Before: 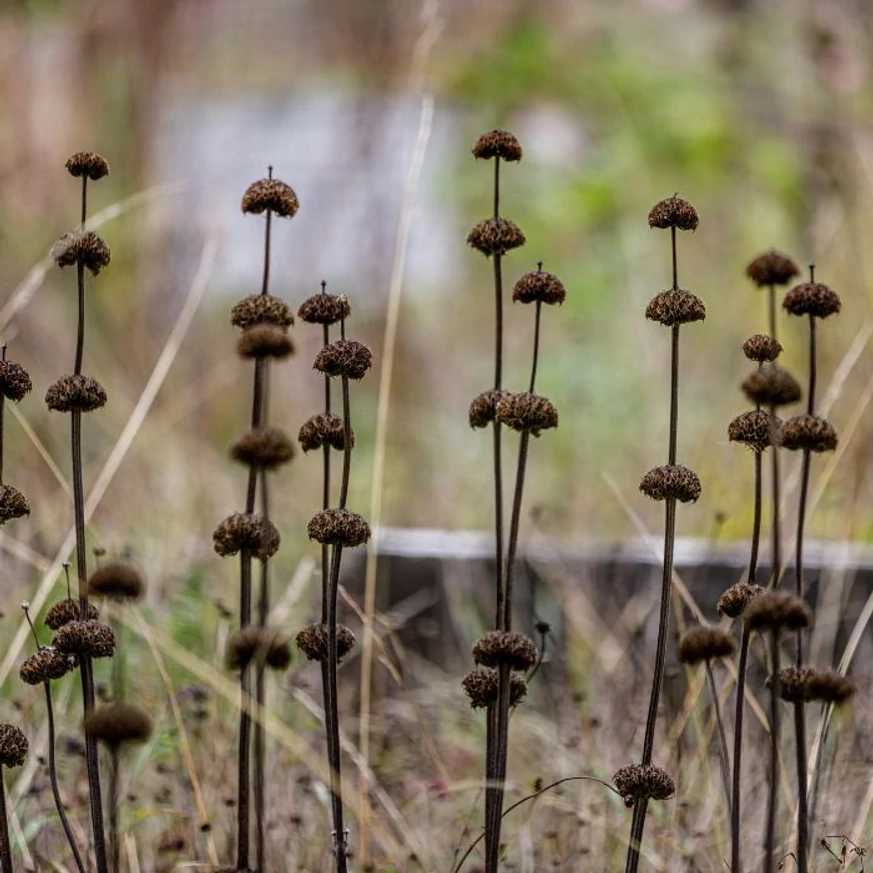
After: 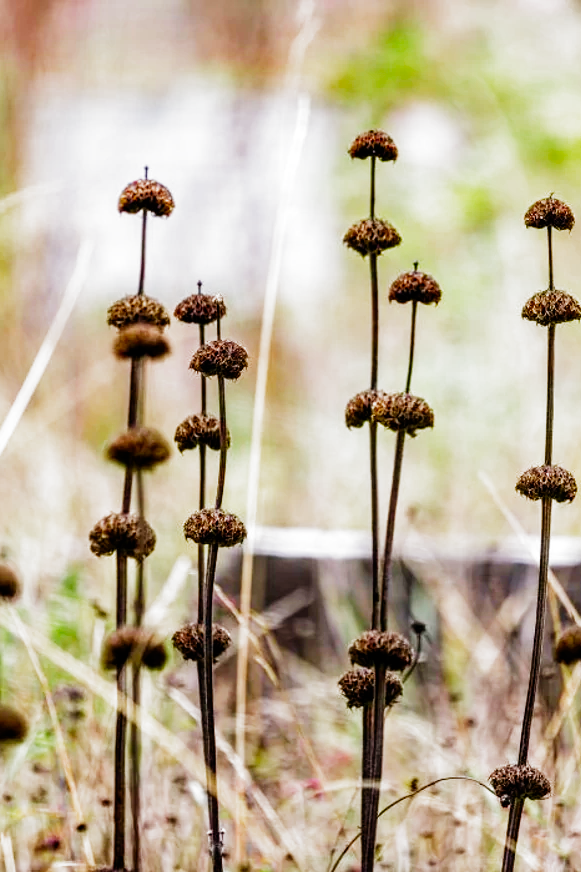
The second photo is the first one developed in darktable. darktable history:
color correction: highlights b* -0.047, saturation 1.36
crop and rotate: left 14.298%, right 19.051%
filmic rgb: black relative exposure -8.07 EV, white relative exposure 3.01 EV, threshold 2.95 EV, hardness 5.37, contrast 1.26, add noise in highlights 0.001, preserve chrominance no, color science v3 (2019), use custom middle-gray values true, contrast in highlights soft, enable highlight reconstruction true
exposure: black level correction 0, exposure 1.199 EV, compensate exposure bias true, compensate highlight preservation false
